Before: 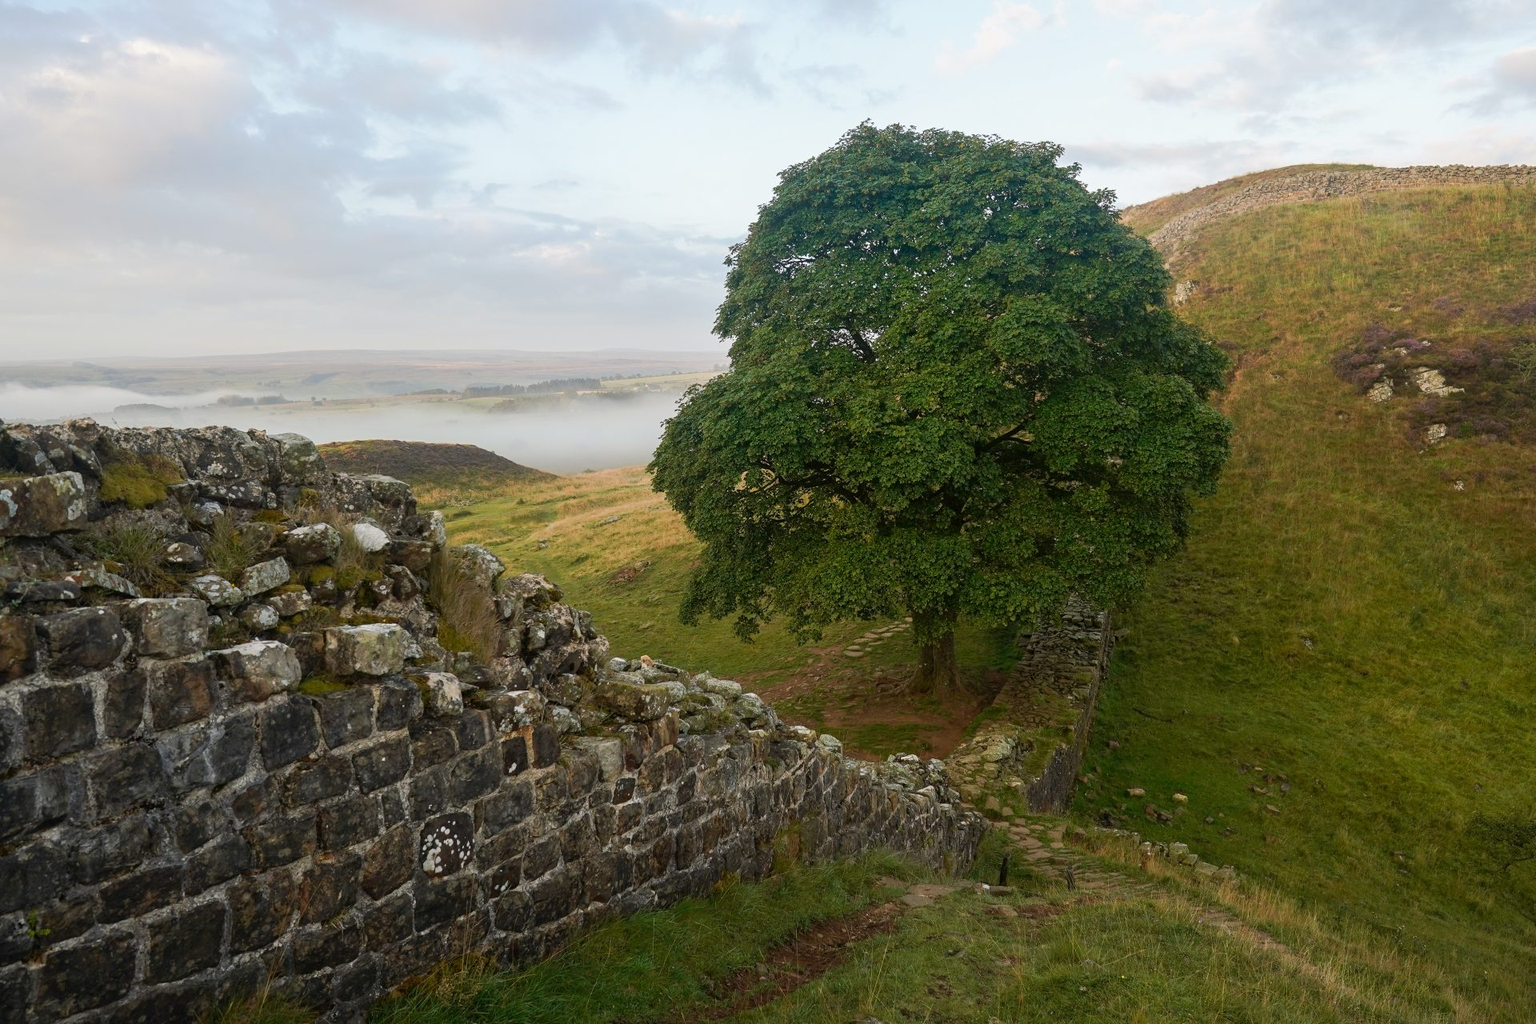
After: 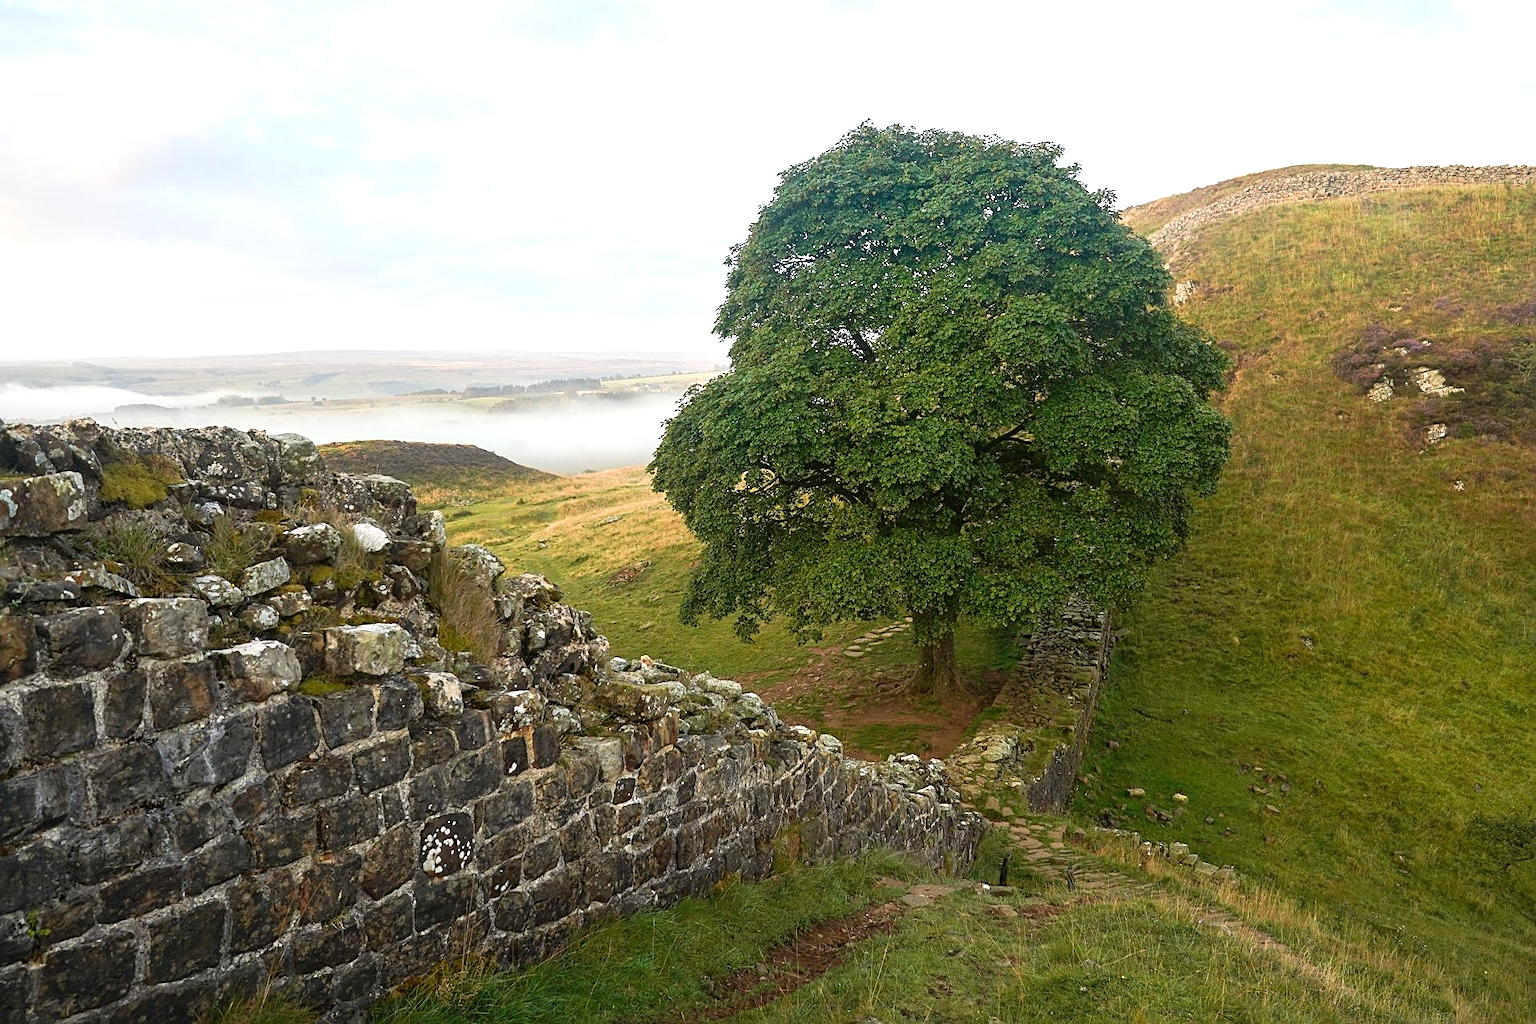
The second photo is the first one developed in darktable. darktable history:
white balance: red 1, blue 1
exposure: black level correction 0, exposure 0.7 EV, compensate exposure bias true, compensate highlight preservation false
sharpen: on, module defaults
